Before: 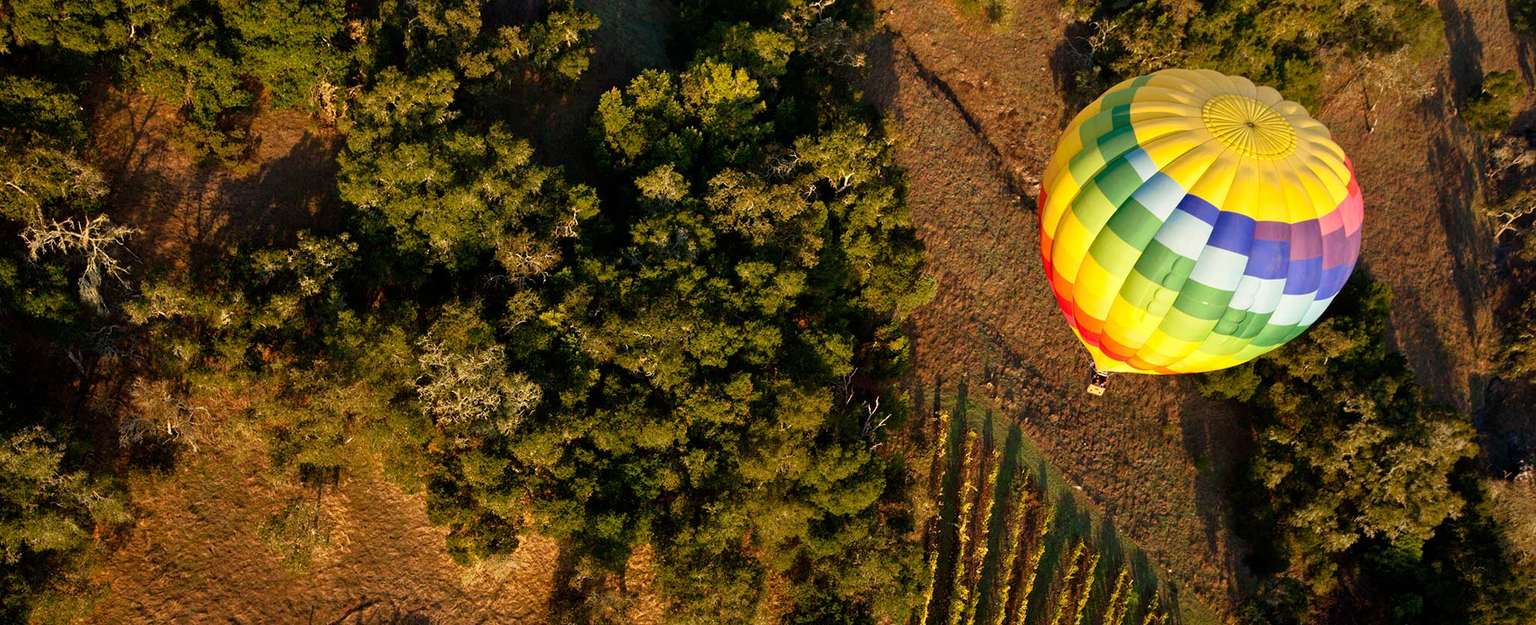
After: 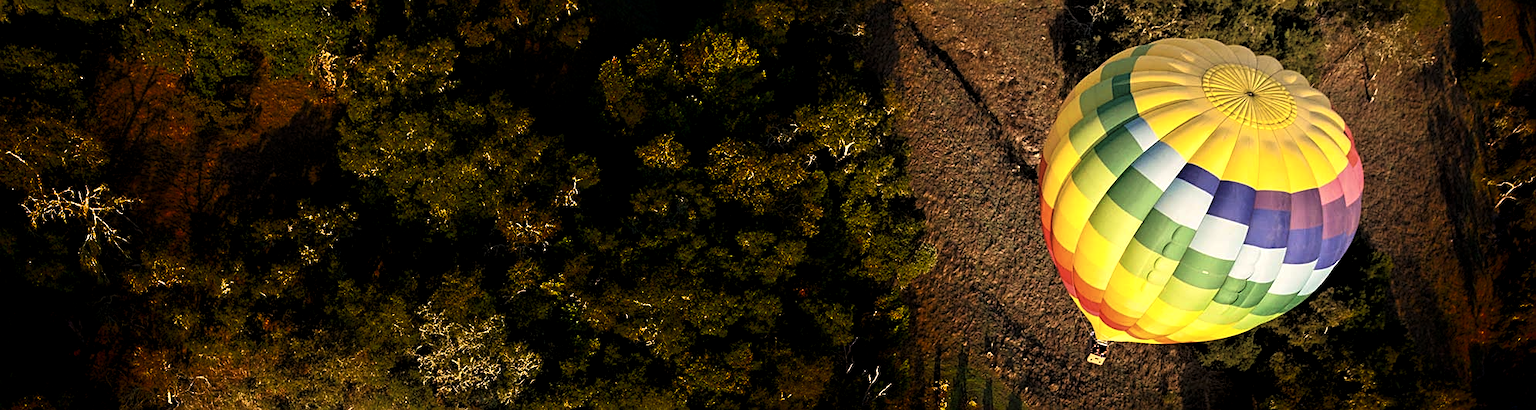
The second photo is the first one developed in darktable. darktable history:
local contrast: highlights 63%, shadows 111%, detail 107%, midtone range 0.535
color correction: highlights a* 5.51, highlights b* 5.27, saturation 0.629
shadows and highlights: shadows -70.17, highlights 35.61, soften with gaussian
crop and rotate: top 4.961%, bottom 29.258%
sharpen: on, module defaults
levels: levels [0.101, 0.578, 0.953]
contrast brightness saturation: contrast 0.066, brightness 0.173, saturation 0.415
